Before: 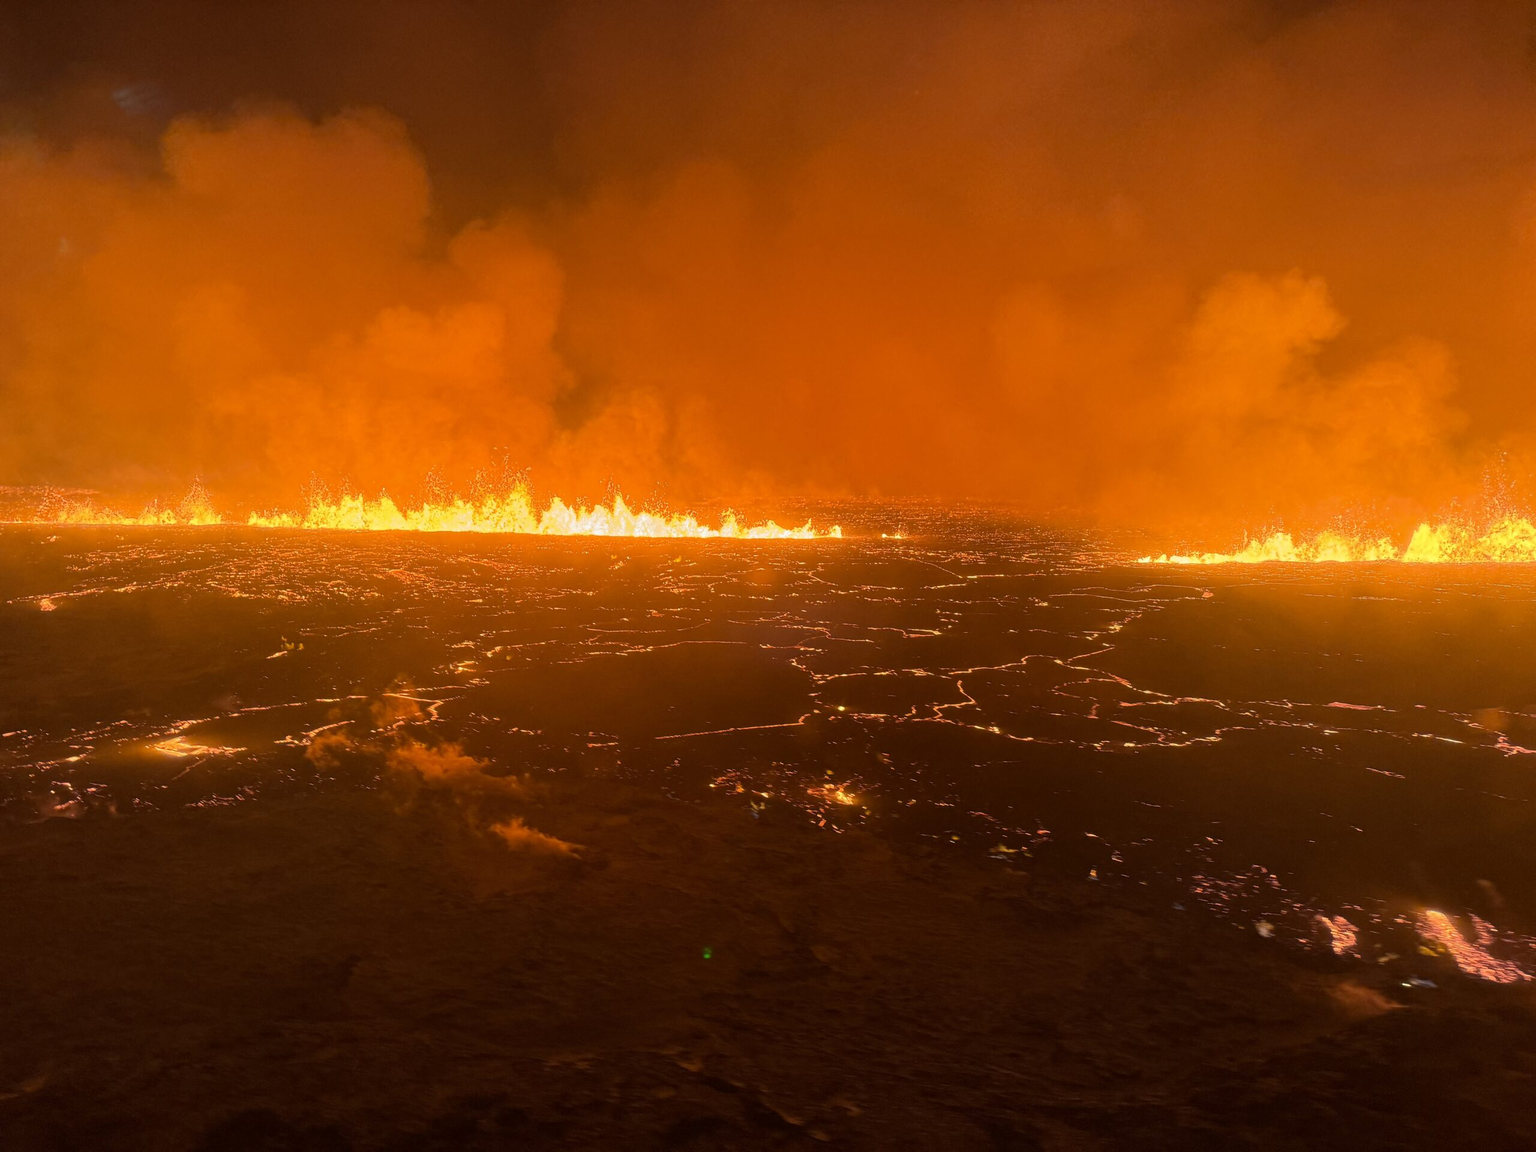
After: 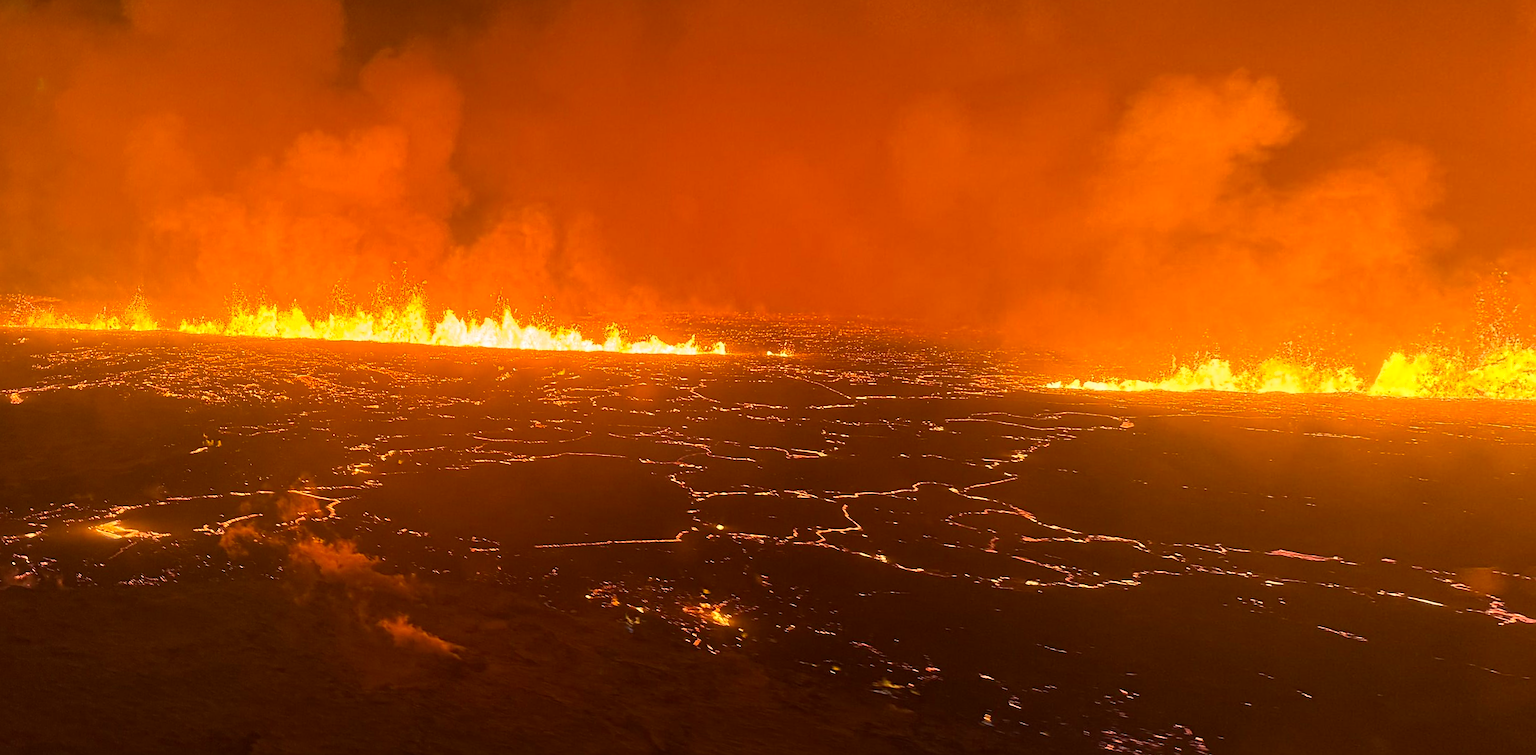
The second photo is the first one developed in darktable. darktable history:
rotate and perspective: rotation 1.69°, lens shift (vertical) -0.023, lens shift (horizontal) -0.291, crop left 0.025, crop right 0.988, crop top 0.092, crop bottom 0.842
crop and rotate: top 12.5%, bottom 12.5%
base curve: curves: ch0 [(0, 0) (0.257, 0.25) (0.482, 0.586) (0.757, 0.871) (1, 1)]
sharpen: on, module defaults
